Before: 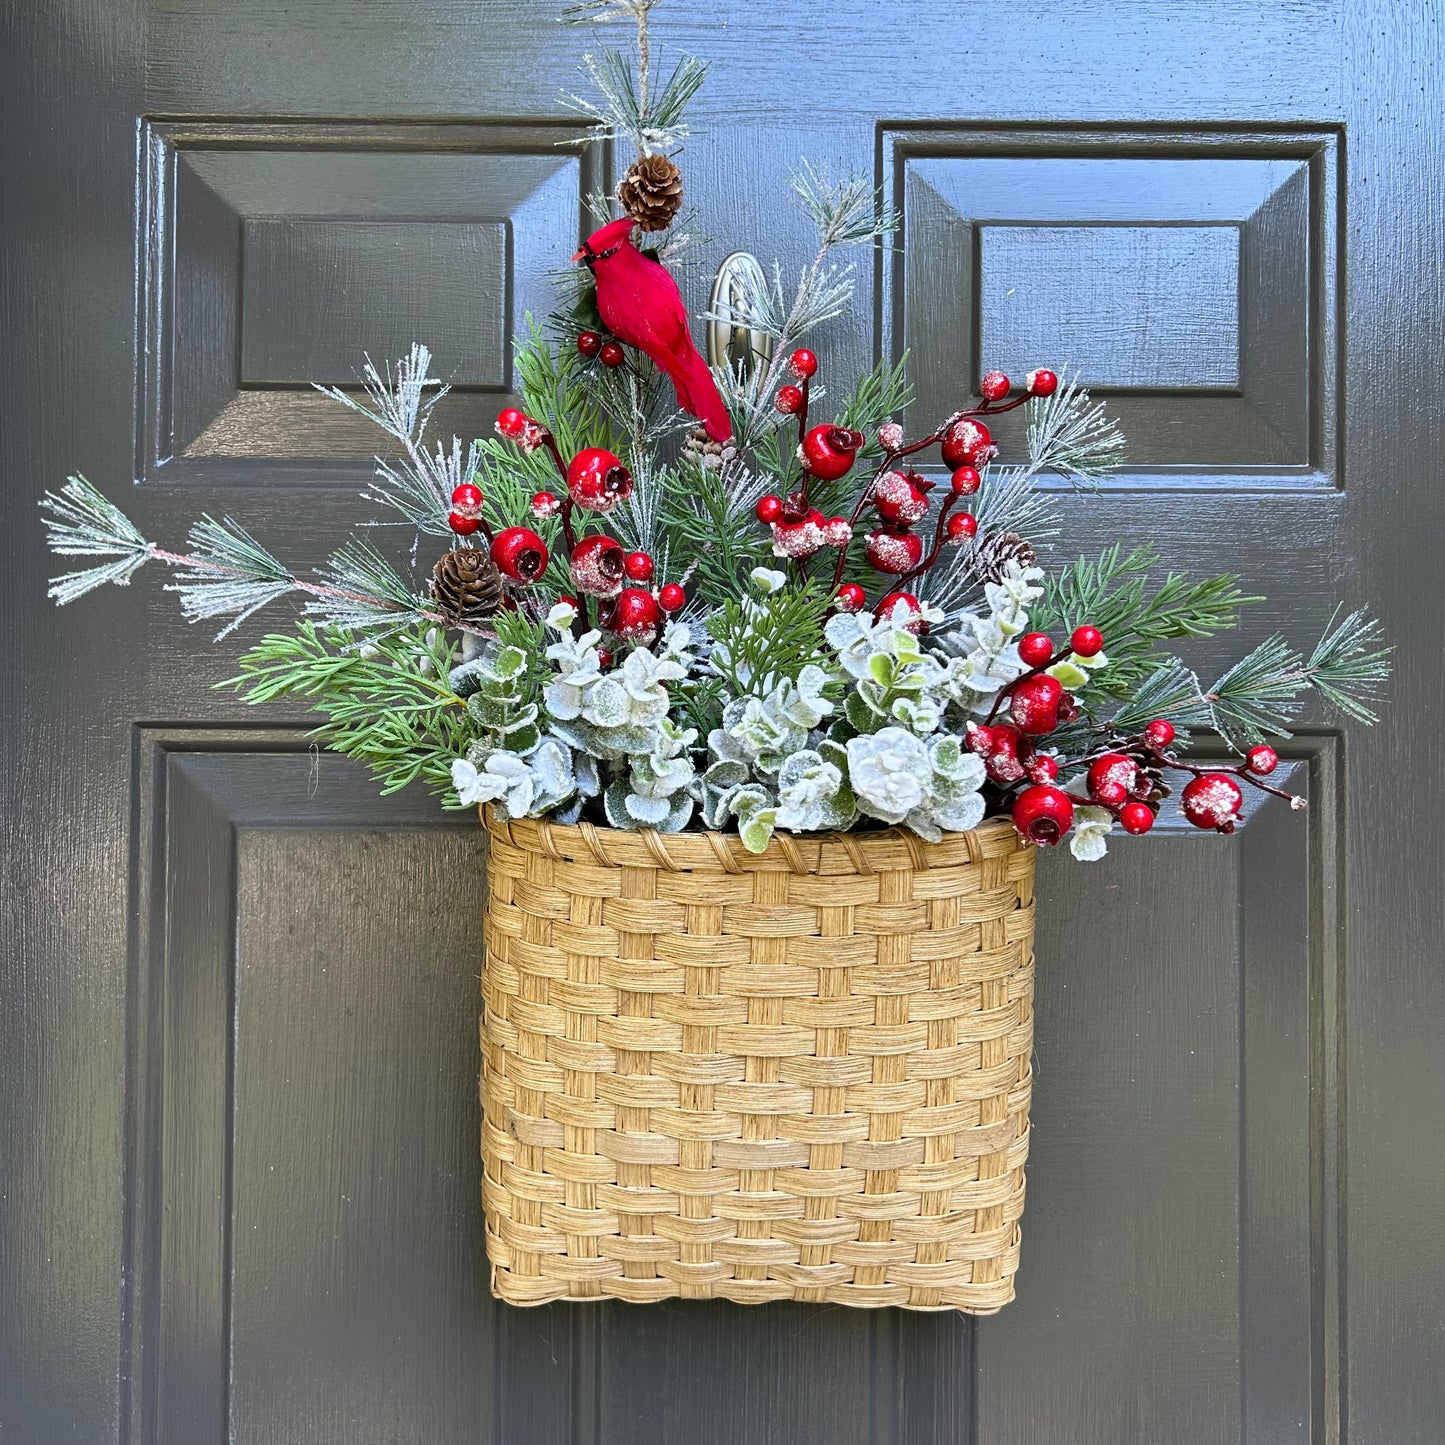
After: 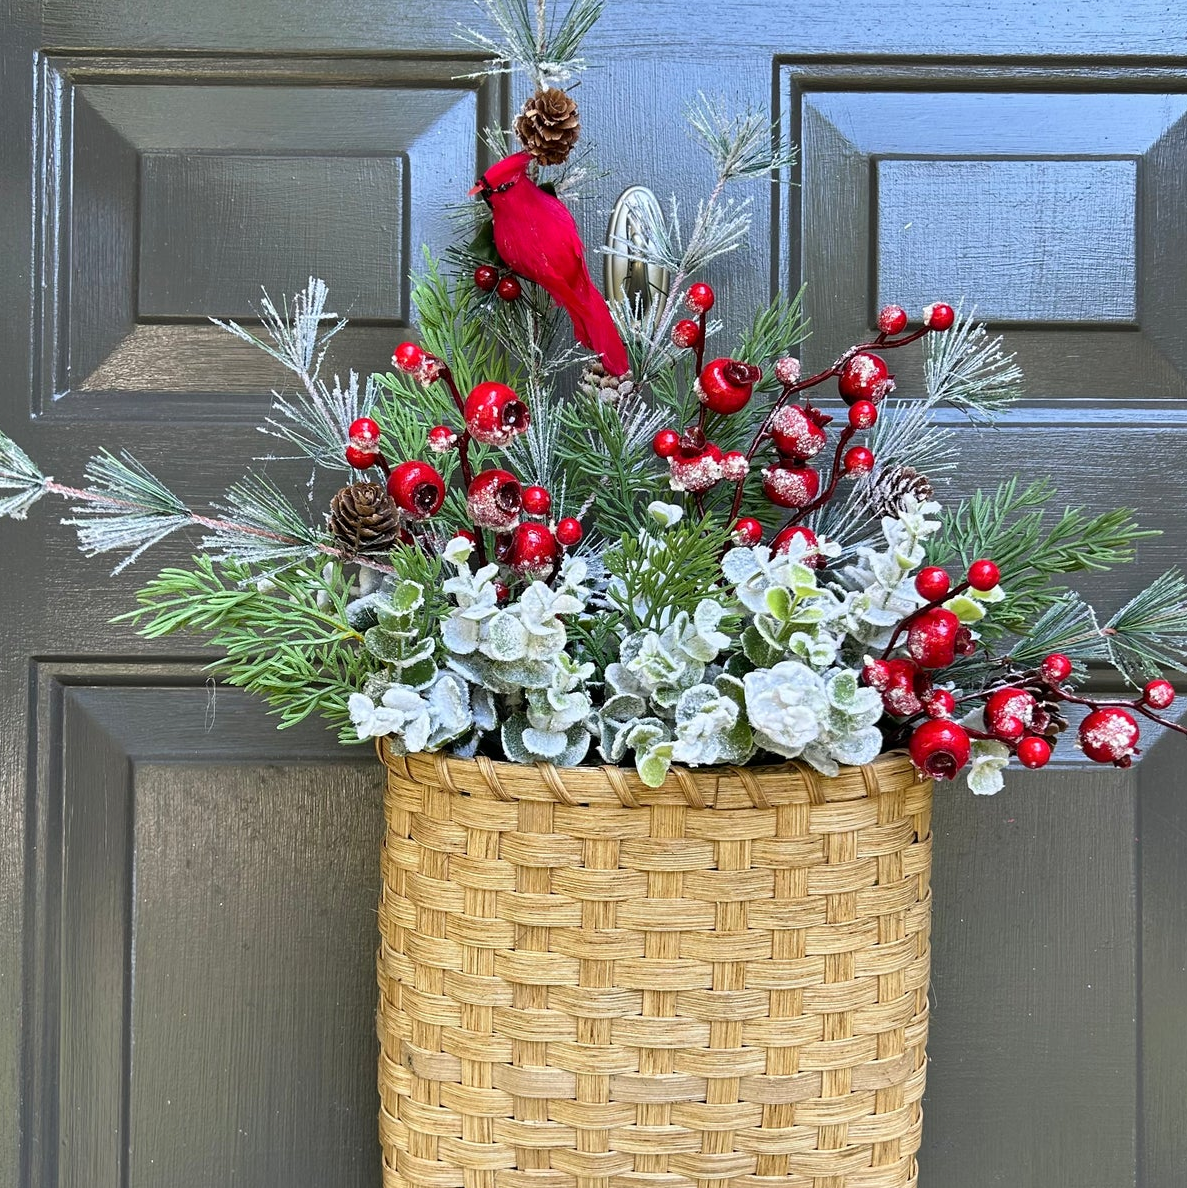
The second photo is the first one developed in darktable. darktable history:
shadows and highlights: shadows 75, highlights -25, soften with gaussian
crop and rotate: left 7.196%, top 4.574%, right 10.605%, bottom 13.178%
